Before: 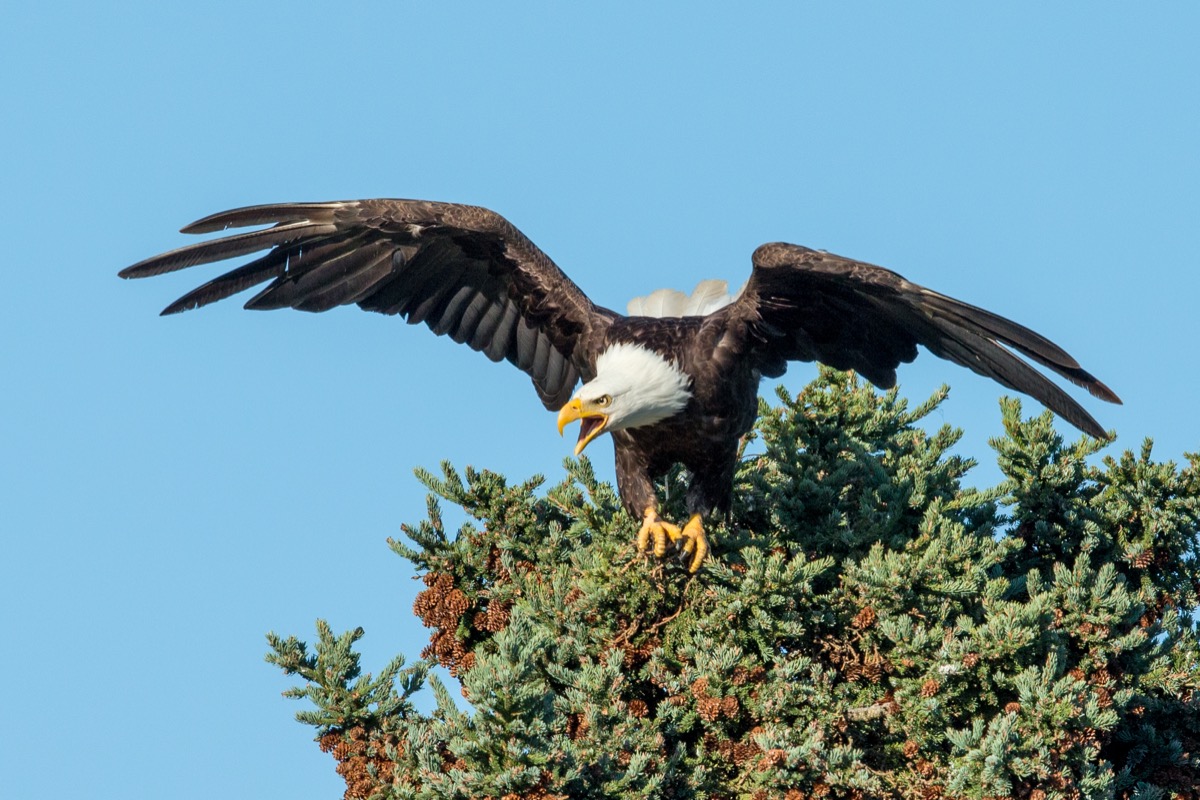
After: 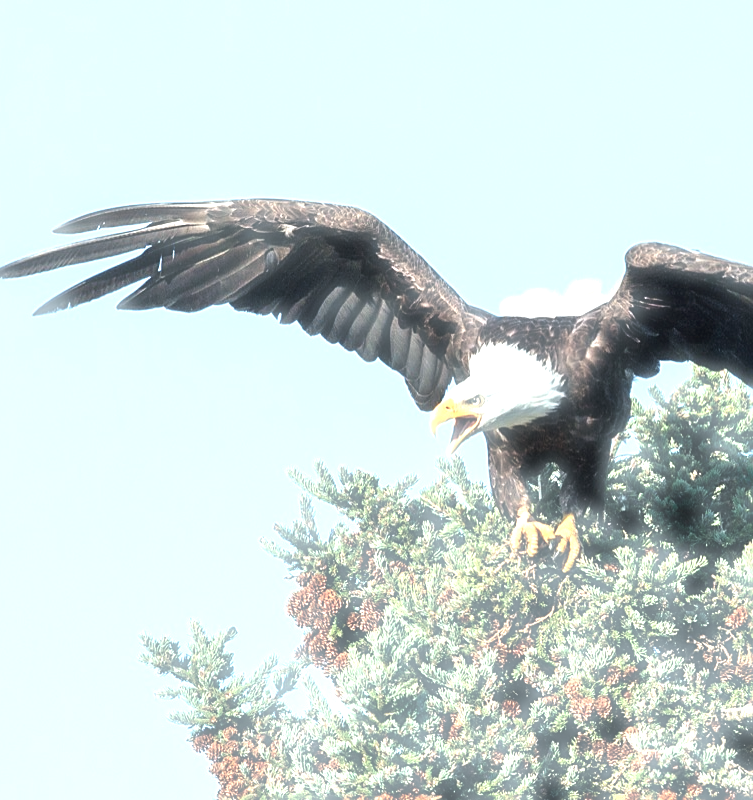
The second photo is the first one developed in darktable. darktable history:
crop: left 10.644%, right 26.528%
exposure: black level correction 0, exposure 1.2 EV, compensate exposure bias true, compensate highlight preservation false
sharpen: on, module defaults
haze removal: strength -0.9, distance 0.225, compatibility mode true, adaptive false
